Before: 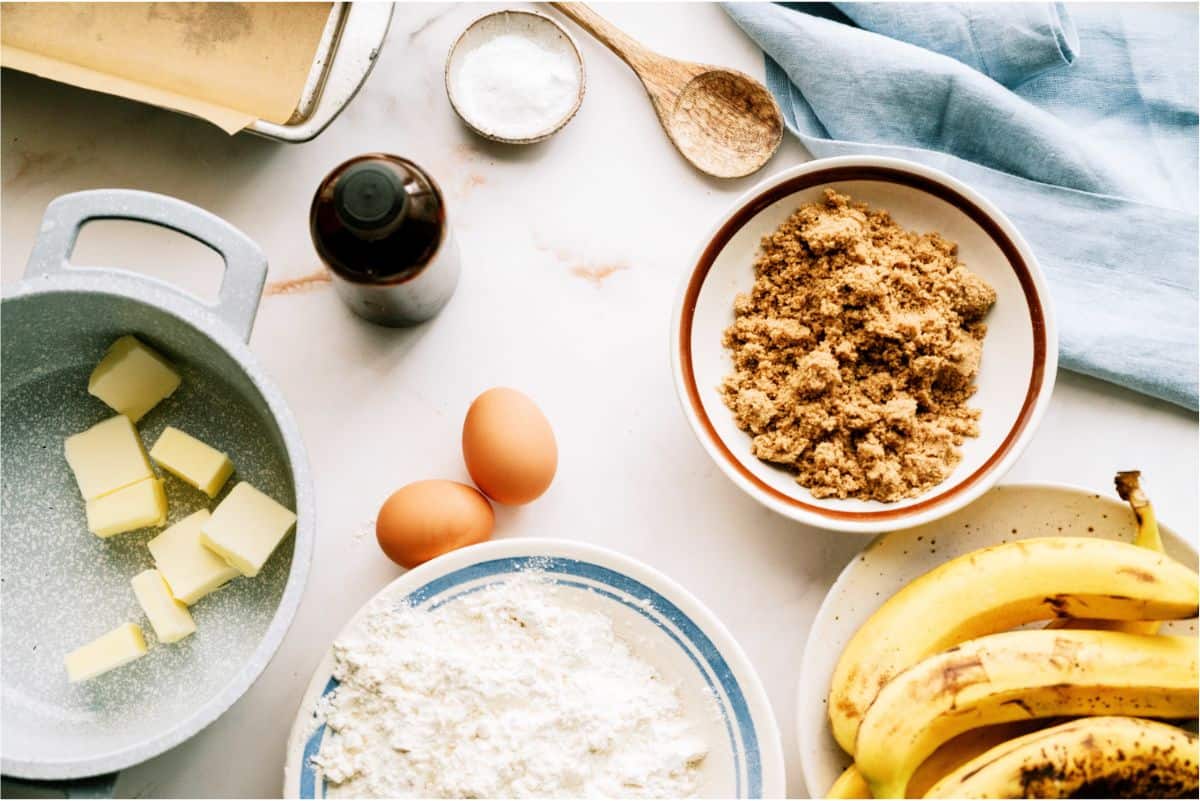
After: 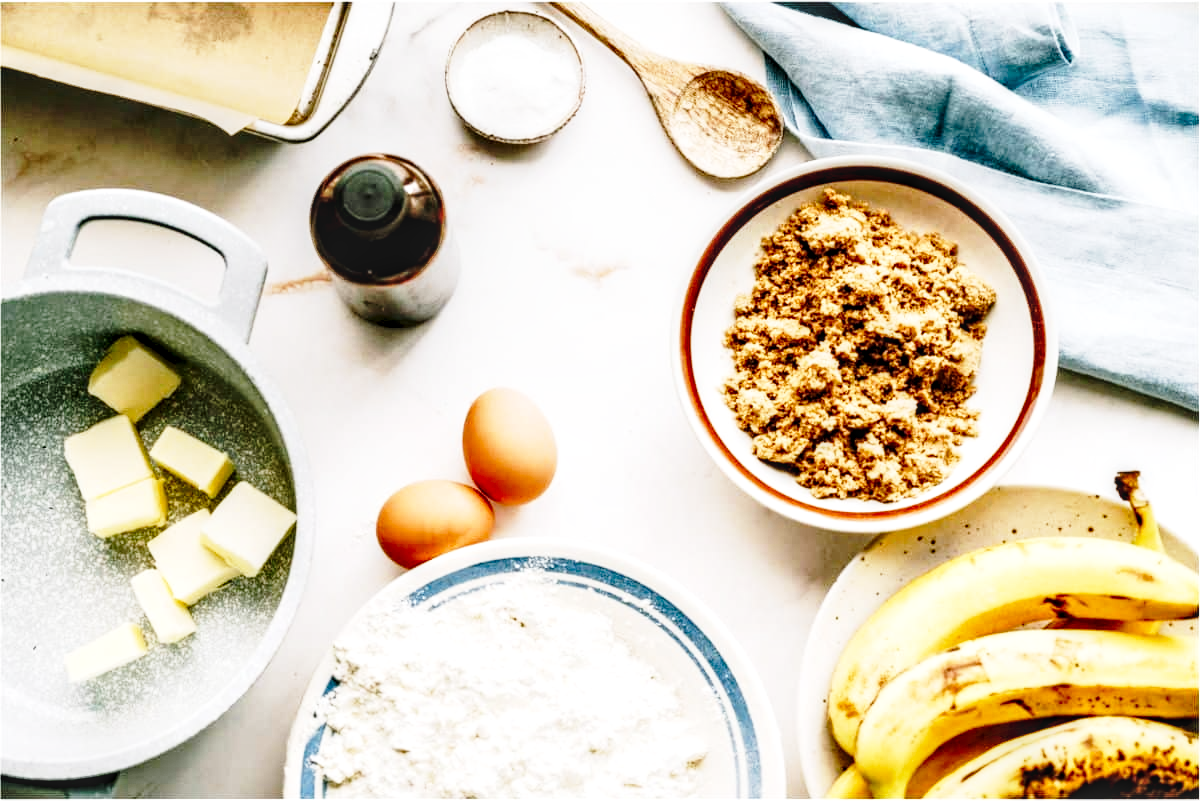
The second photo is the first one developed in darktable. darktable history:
contrast equalizer: y [[0.531, 0.548, 0.559, 0.557, 0.544, 0.527], [0.5 ×6], [0.5 ×6], [0 ×6], [0 ×6]]
local contrast: highlights 35%, detail 135%
base curve: curves: ch0 [(0, 0) (0.028, 0.03) (0.121, 0.232) (0.46, 0.748) (0.859, 0.968) (1, 1)], preserve colors none
